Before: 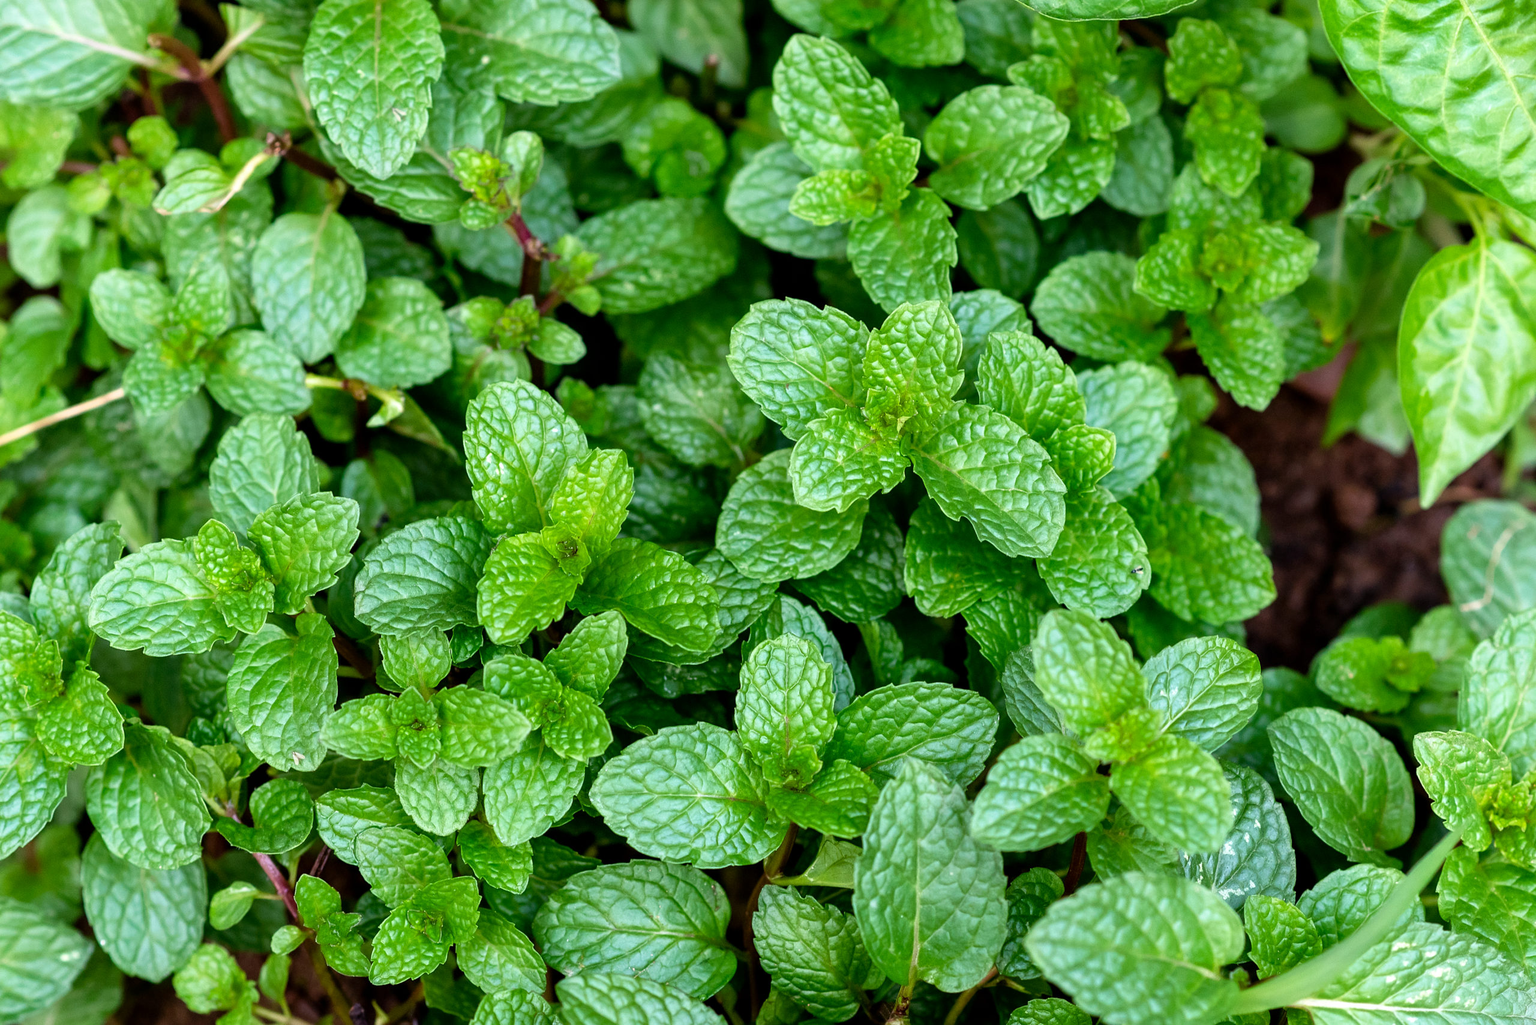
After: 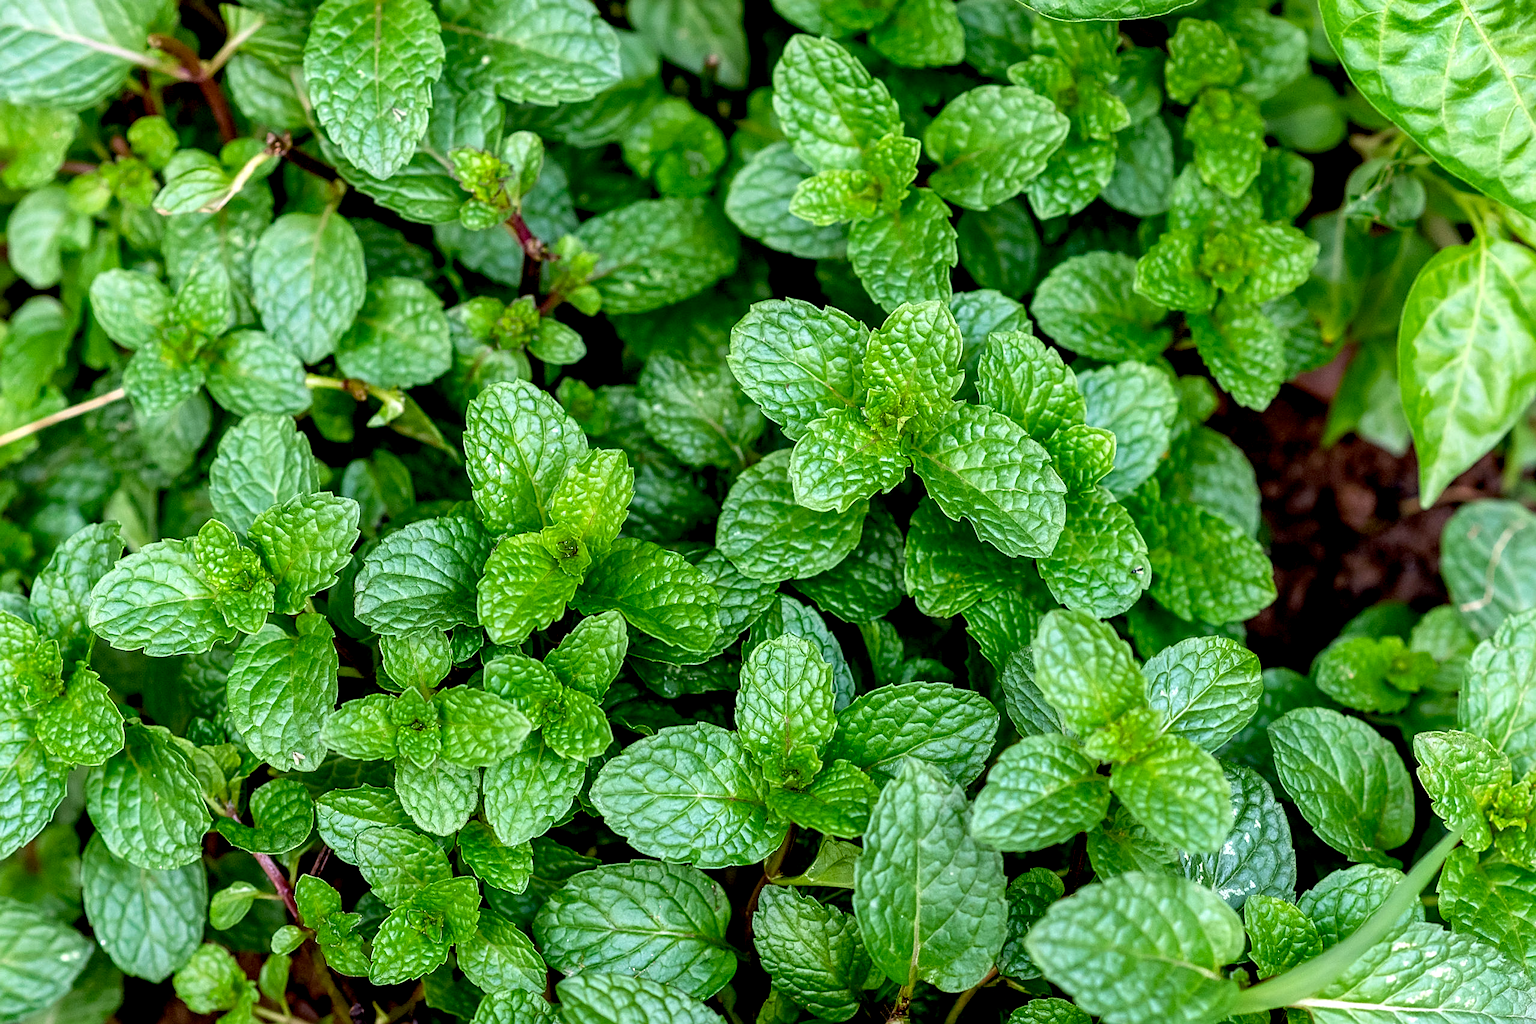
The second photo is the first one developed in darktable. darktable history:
sharpen: on, module defaults
local contrast: on, module defaults
exposure: black level correction 0.009, compensate exposure bias true, compensate highlight preservation false
